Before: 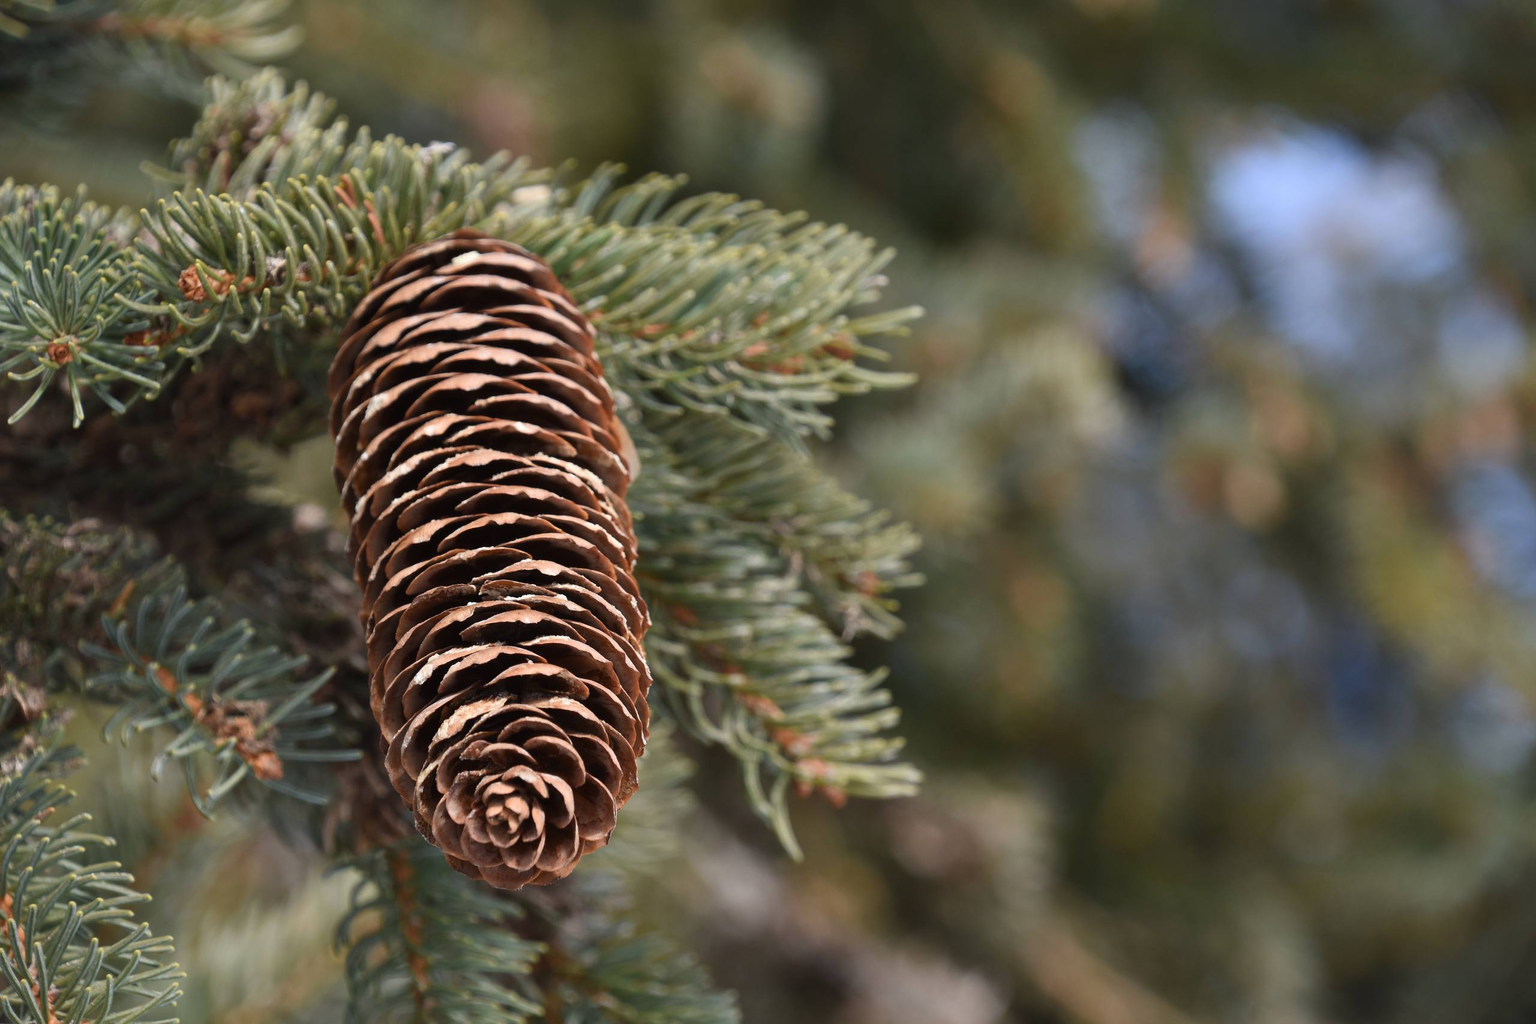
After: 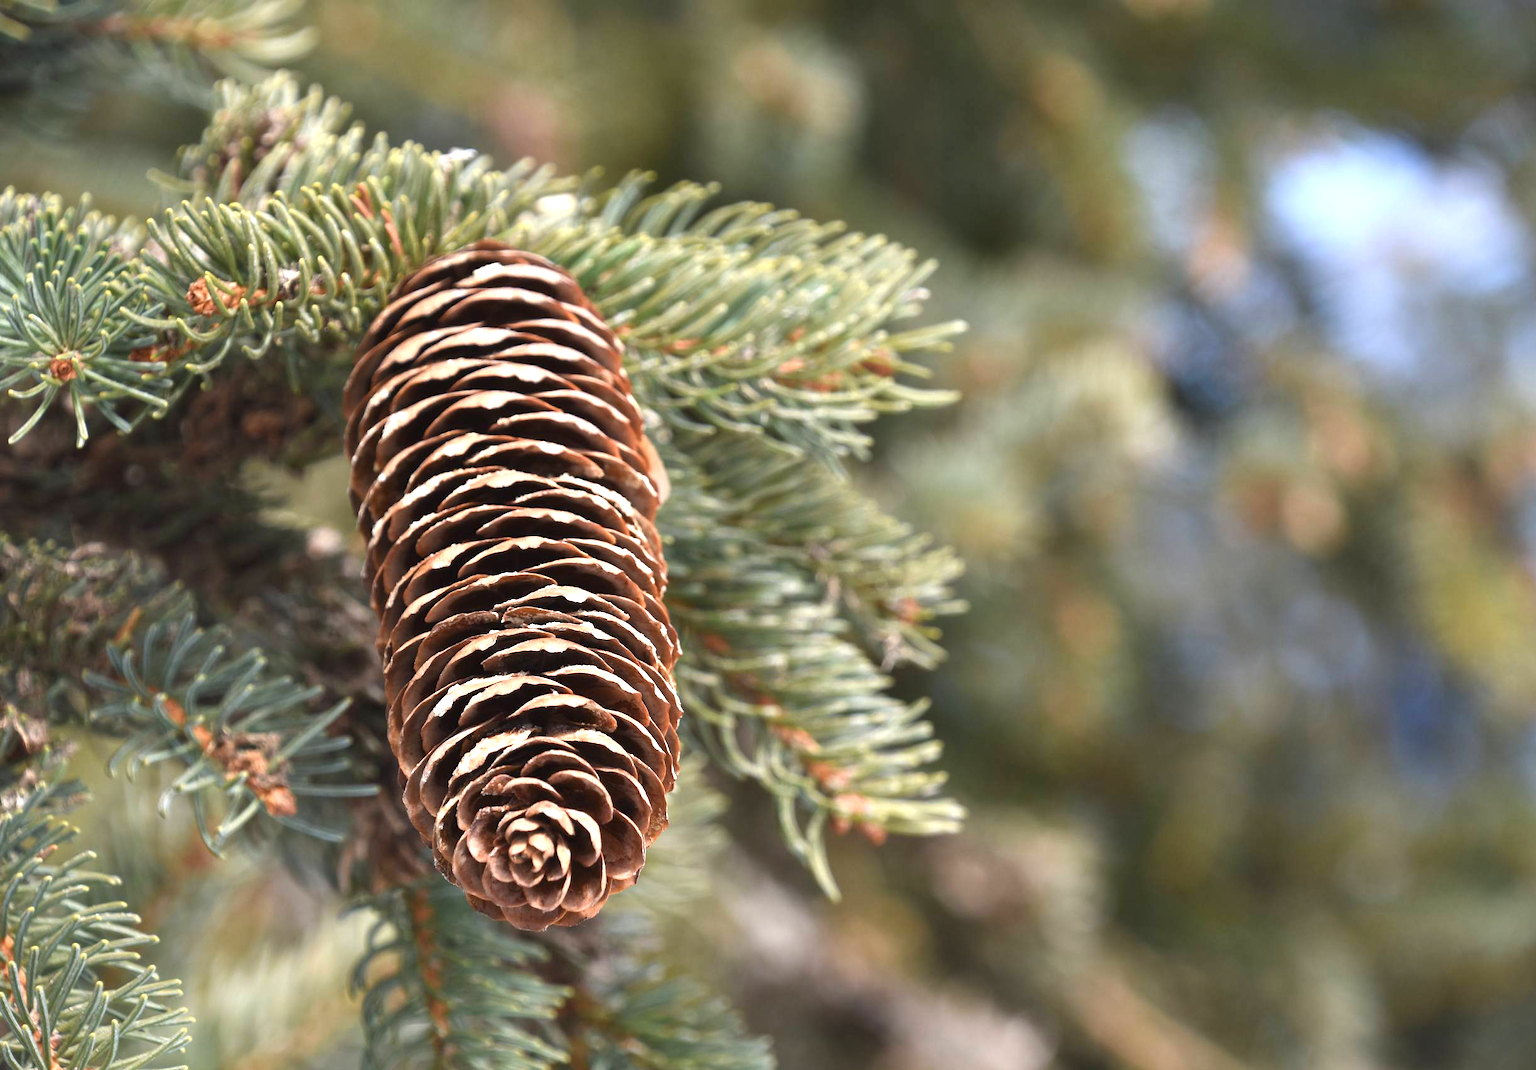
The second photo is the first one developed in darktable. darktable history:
crop: right 4.437%, bottom 0.048%
exposure: black level correction 0, exposure 1 EV, compensate exposure bias true, compensate highlight preservation false
